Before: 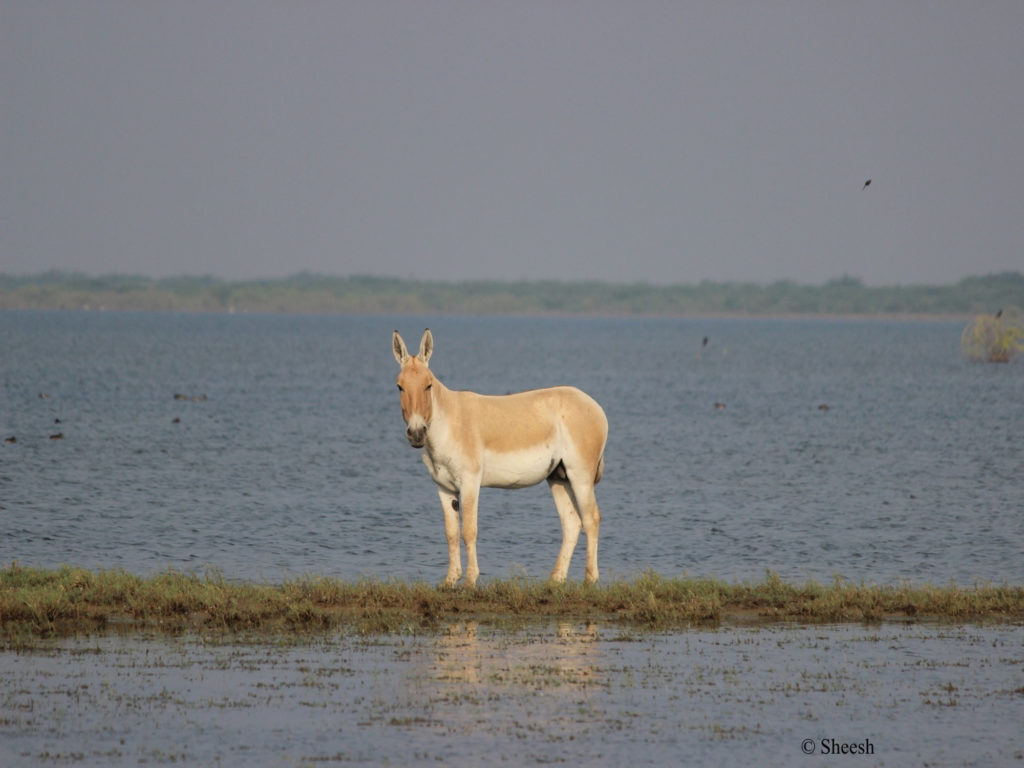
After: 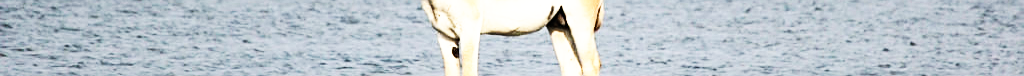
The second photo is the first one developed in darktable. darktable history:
sharpen: on, module defaults
crop and rotate: top 59.084%, bottom 30.916%
tone equalizer: -8 EV -0.75 EV, -7 EV -0.7 EV, -6 EV -0.6 EV, -5 EV -0.4 EV, -3 EV 0.4 EV, -2 EV 0.6 EV, -1 EV 0.7 EV, +0 EV 0.75 EV, edges refinement/feathering 500, mask exposure compensation -1.57 EV, preserve details no
base curve: curves: ch0 [(0, 0) (0.007, 0.004) (0.027, 0.03) (0.046, 0.07) (0.207, 0.54) (0.442, 0.872) (0.673, 0.972) (1, 1)], preserve colors none
